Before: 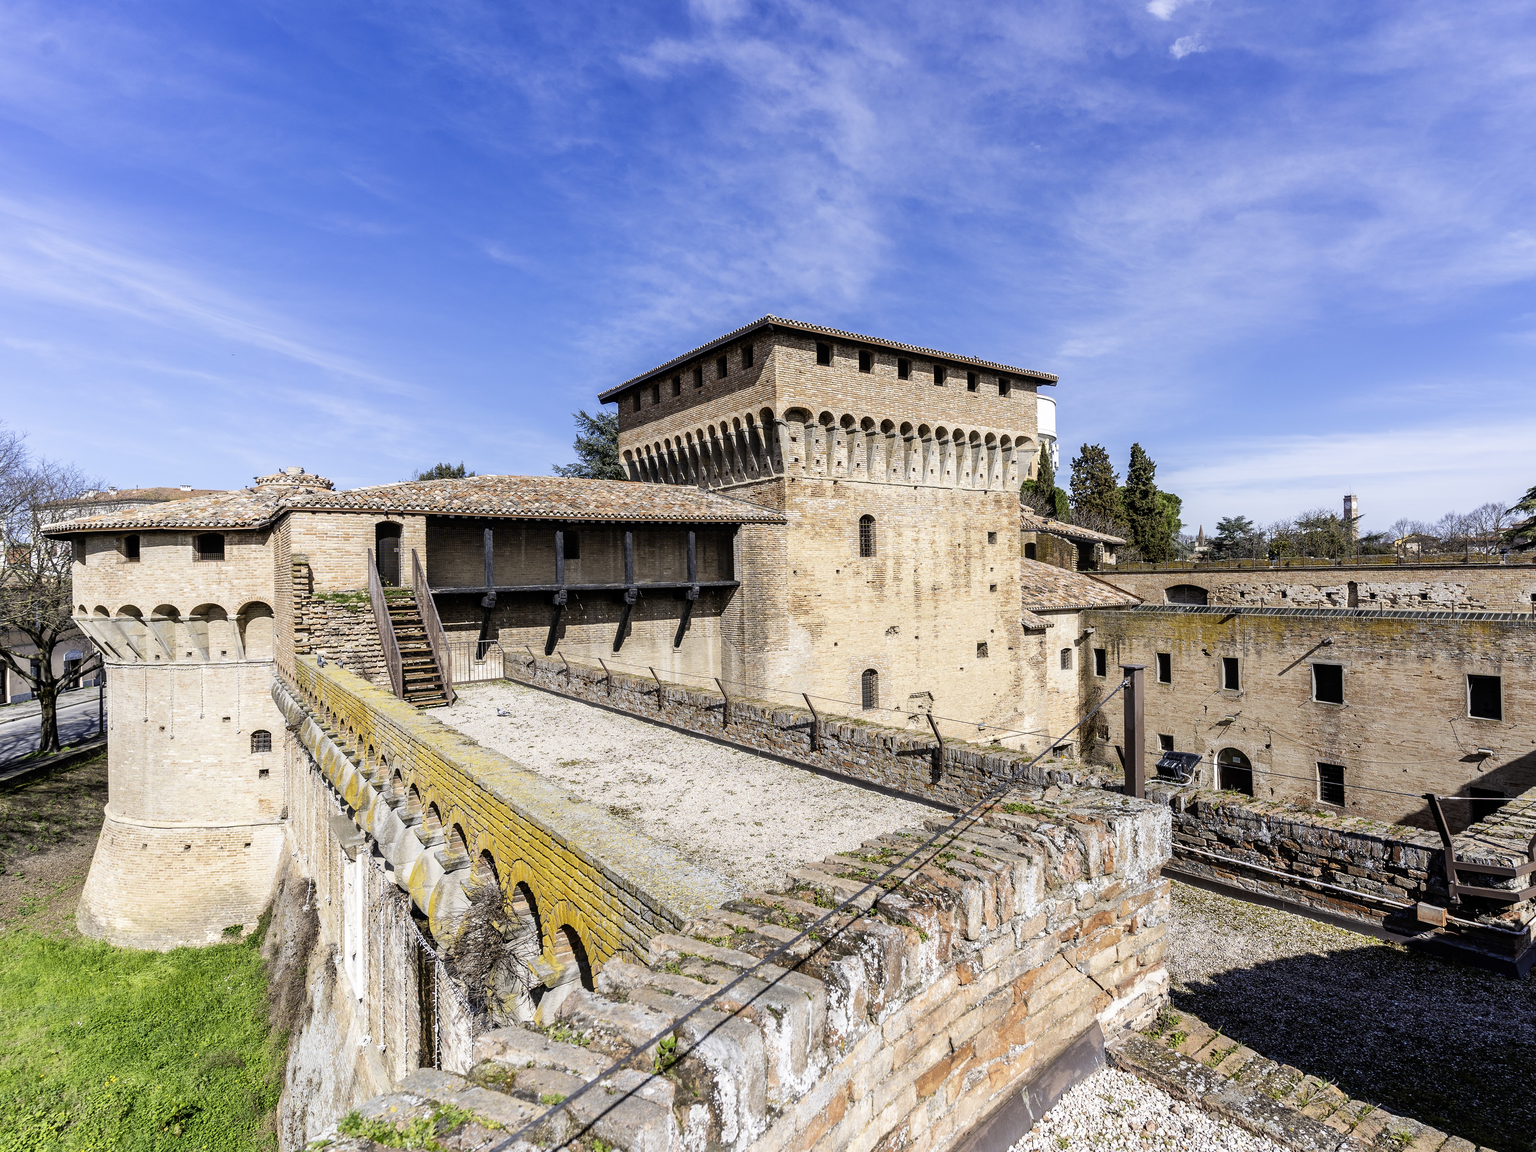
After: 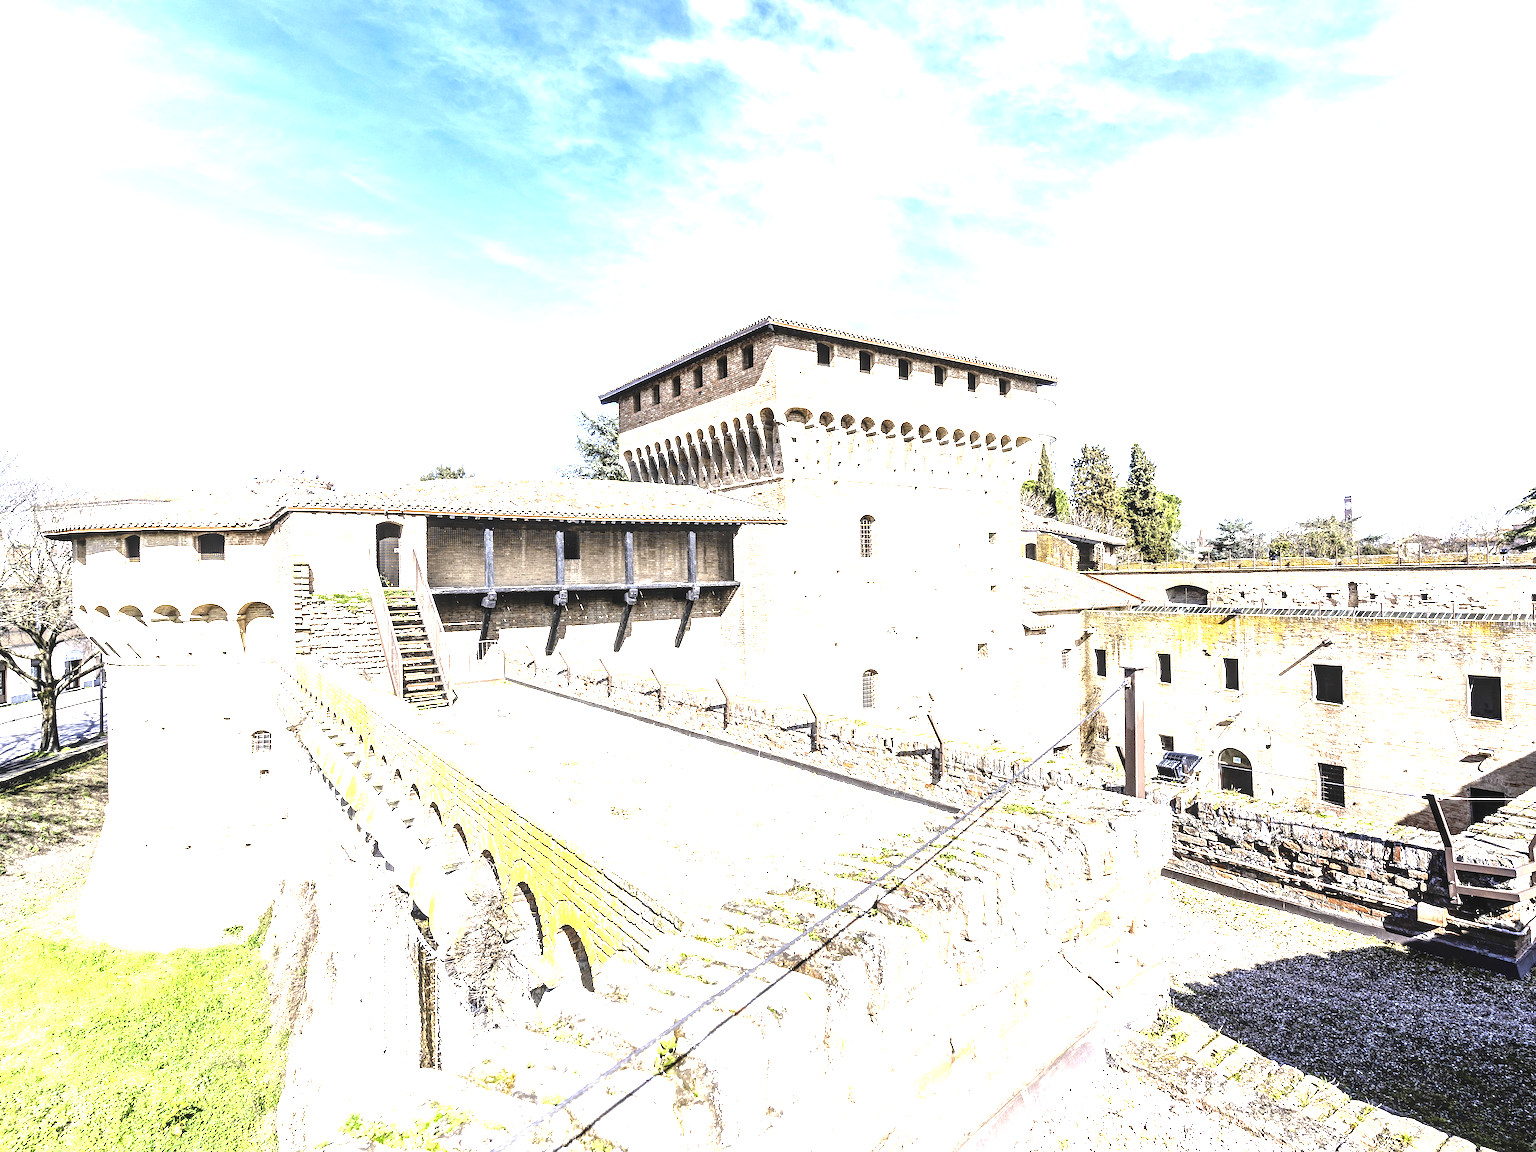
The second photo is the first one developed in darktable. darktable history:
exposure: black level correction 0.001, exposure 1.996 EV, compensate exposure bias true, compensate highlight preservation false
tone equalizer: -8 EV -0.413 EV, -7 EV -0.354 EV, -6 EV -0.361 EV, -5 EV -0.232 EV, -3 EV 0.241 EV, -2 EV 0.328 EV, -1 EV 0.402 EV, +0 EV 0.387 EV, mask exposure compensation -0.499 EV
local contrast: on, module defaults
